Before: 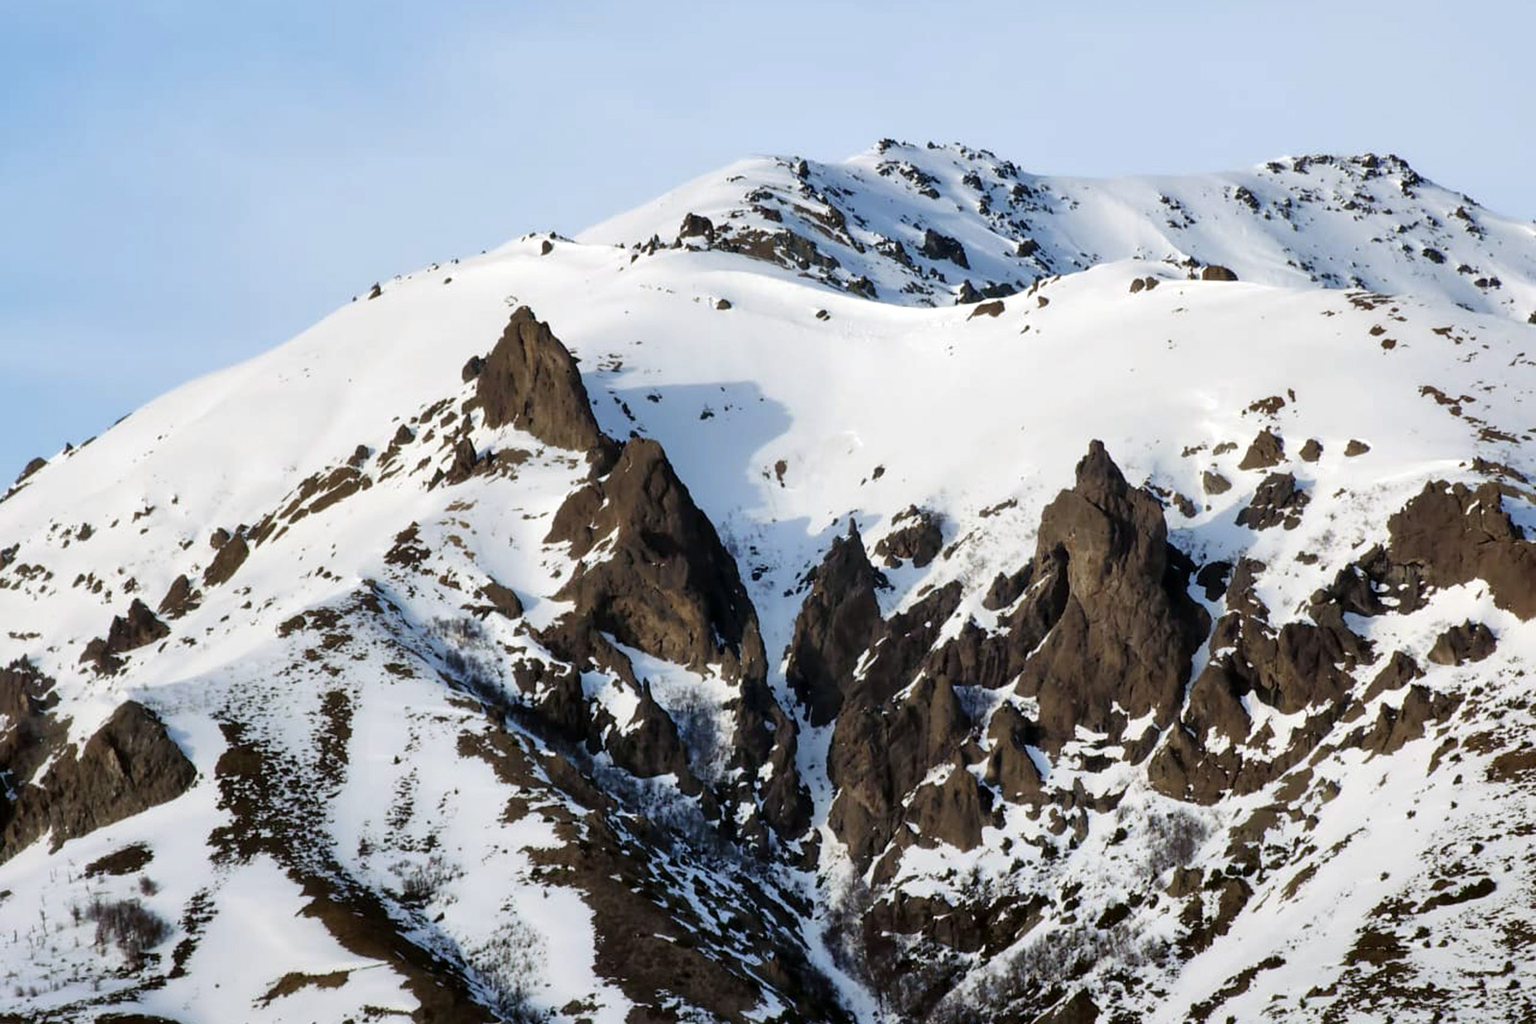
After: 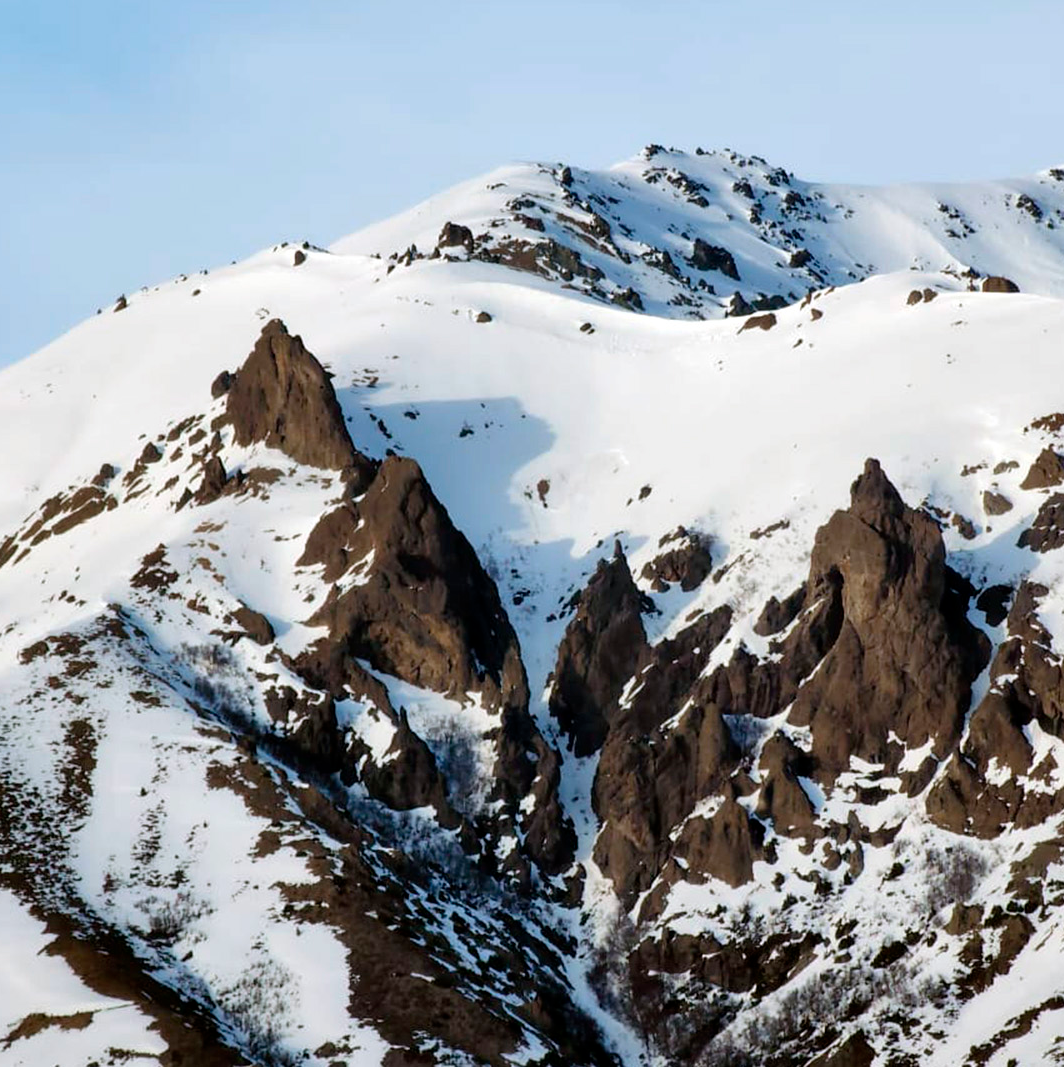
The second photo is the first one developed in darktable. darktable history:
crop: left 16.899%, right 16.556%
